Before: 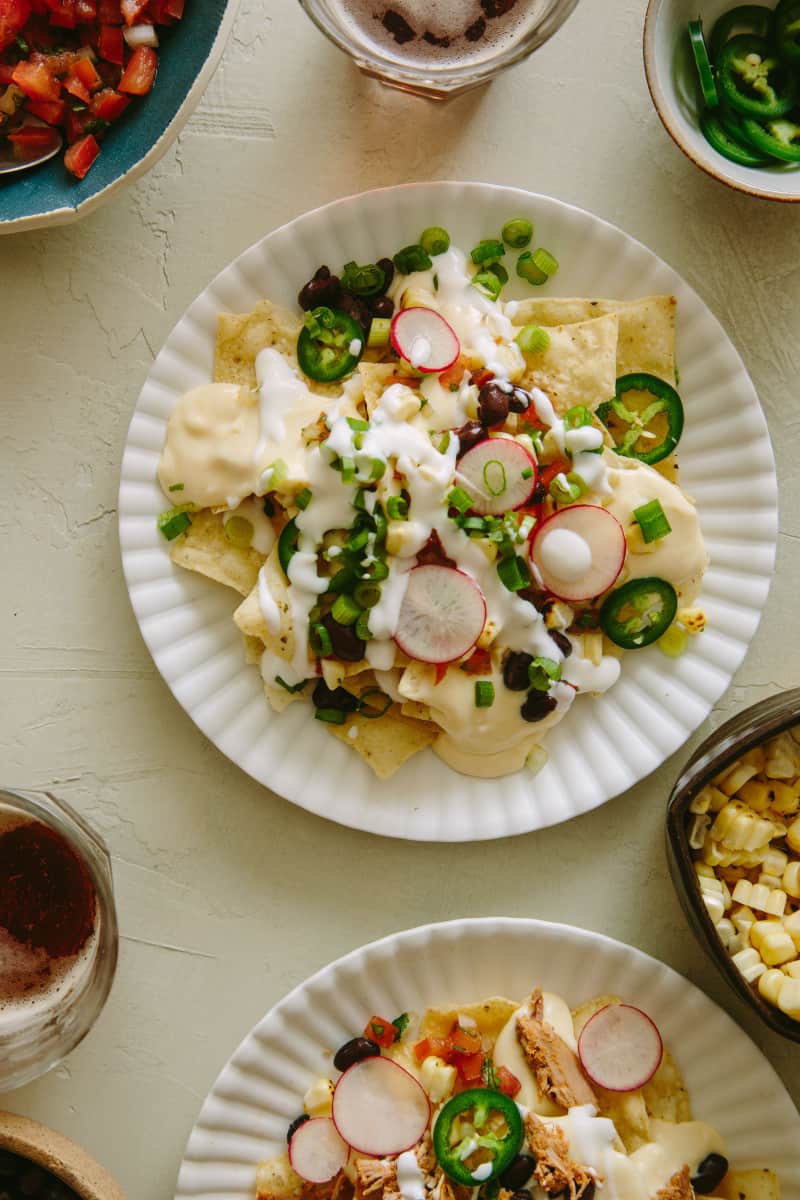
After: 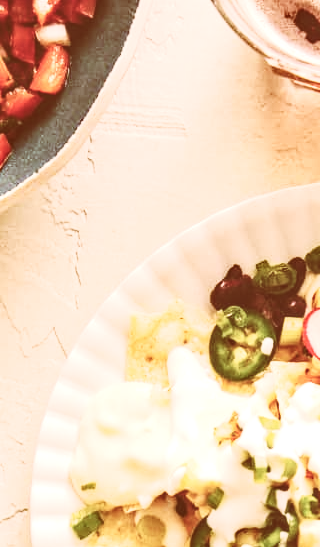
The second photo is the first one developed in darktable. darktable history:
local contrast: on, module defaults
exposure: black level correction -0.041, exposure 0.06 EV, compensate highlight preservation false
crop and rotate: left 11.016%, top 0.112%, right 48.952%, bottom 54.293%
haze removal: compatibility mode true, adaptive false
tone equalizer: -8 EV -0.771 EV, -7 EV -0.691 EV, -6 EV -0.588 EV, -5 EV -0.417 EV, -3 EV 0.379 EV, -2 EV 0.6 EV, -1 EV 0.683 EV, +0 EV 0.741 EV, edges refinement/feathering 500, mask exposure compensation -1.57 EV, preserve details no
base curve: curves: ch0 [(0, 0) (0, 0.001) (0.001, 0.001) (0.004, 0.002) (0.007, 0.004) (0.015, 0.013) (0.033, 0.045) (0.052, 0.096) (0.075, 0.17) (0.099, 0.241) (0.163, 0.42) (0.219, 0.55) (0.259, 0.616) (0.327, 0.722) (0.365, 0.765) (0.522, 0.873) (0.547, 0.881) (0.689, 0.919) (0.826, 0.952) (1, 1)], preserve colors none
color correction: highlights a* 9.24, highlights b* 8.47, shadows a* 39.28, shadows b* 39.46, saturation 0.765
